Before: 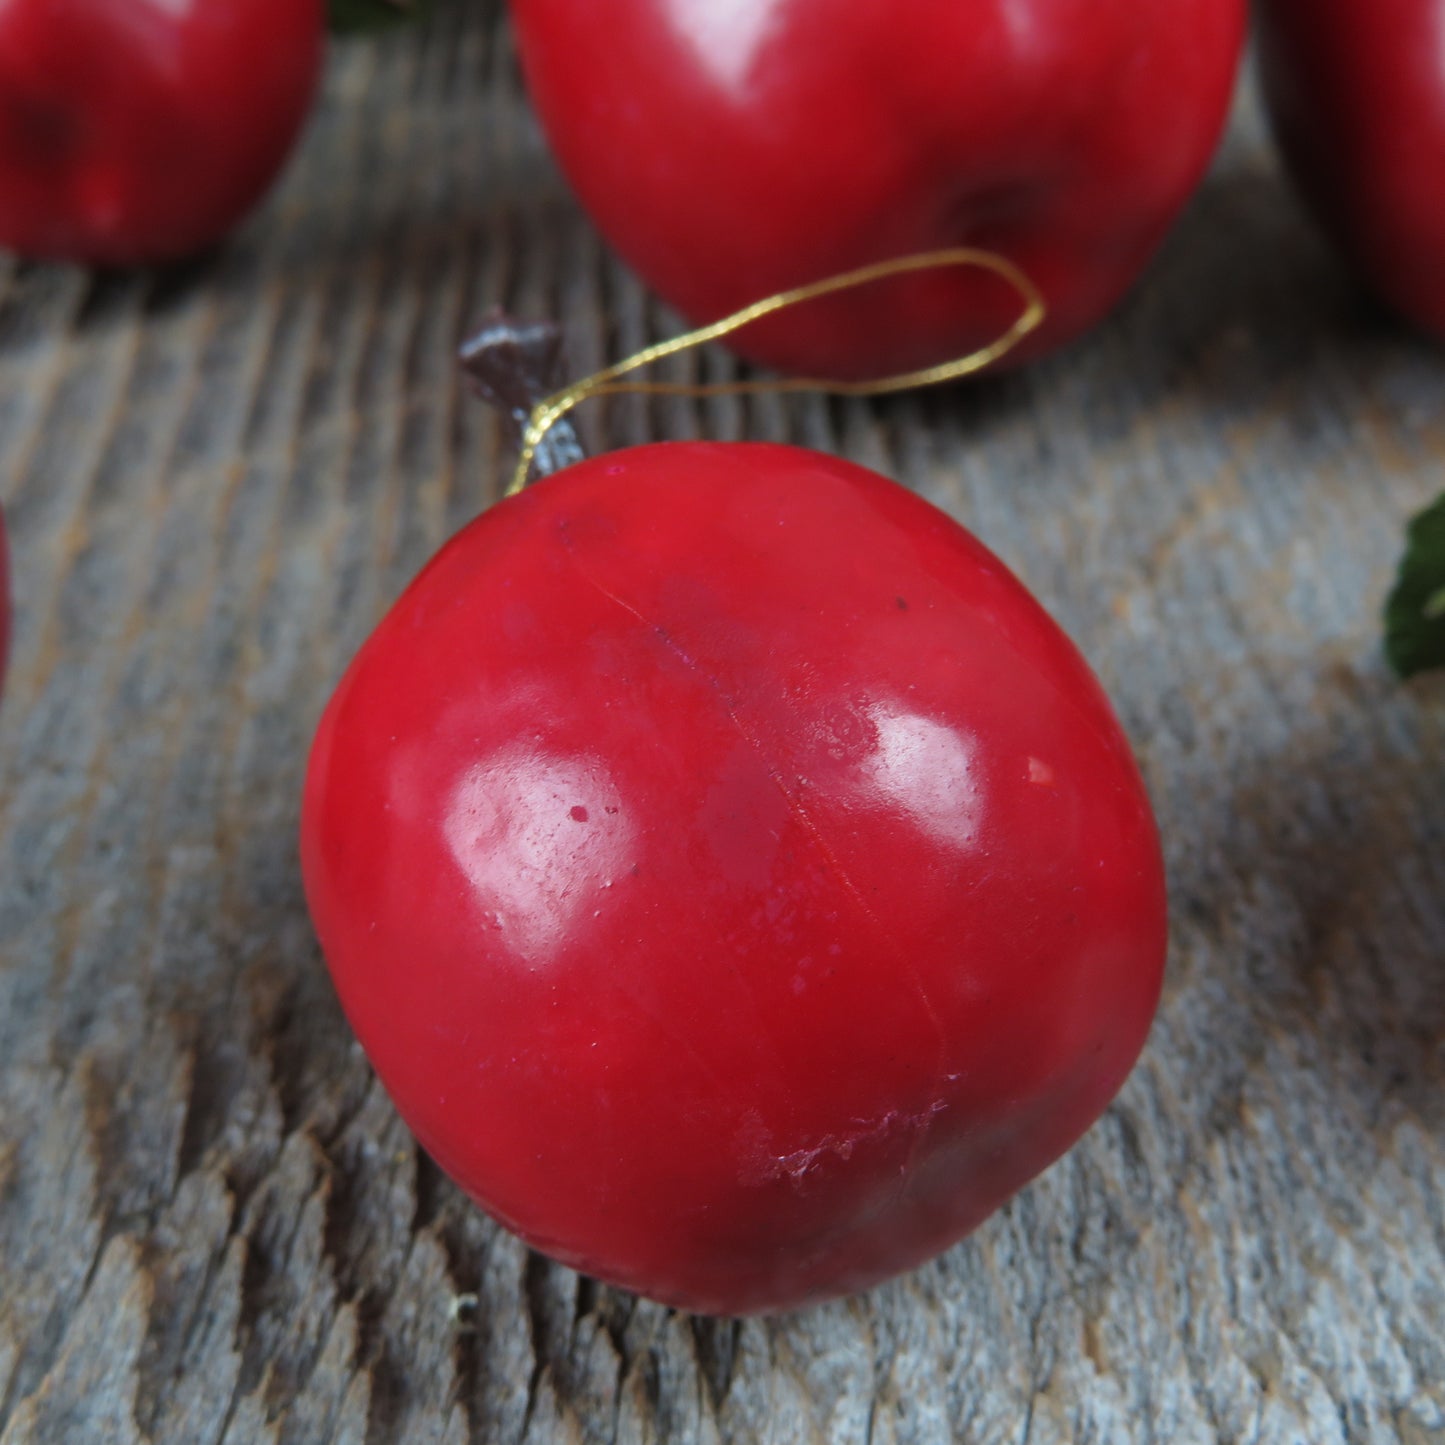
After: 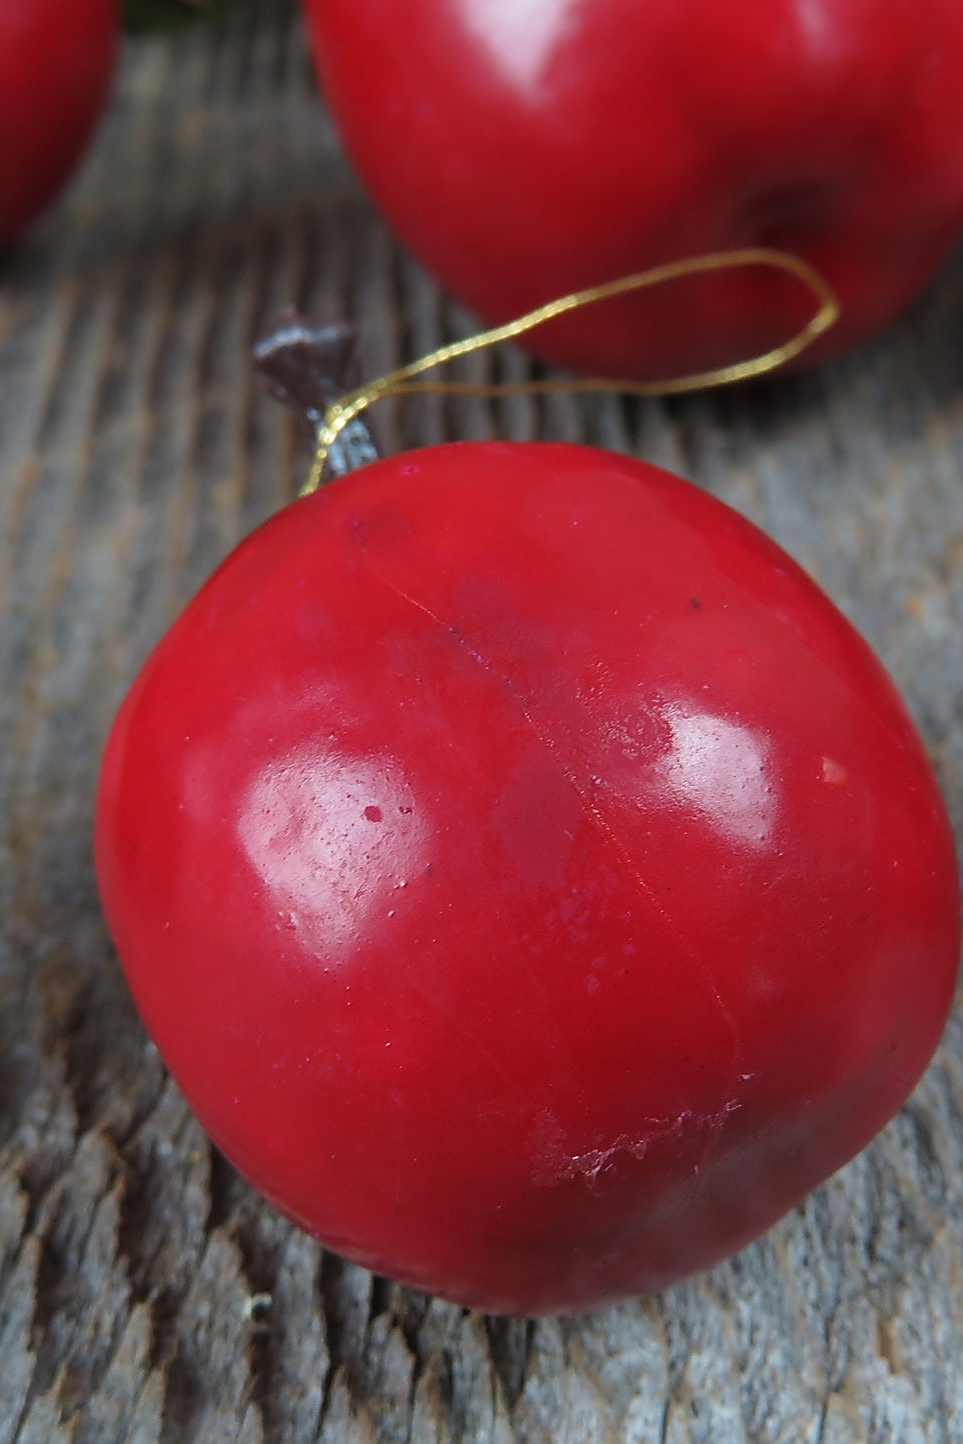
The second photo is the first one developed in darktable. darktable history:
crop and rotate: left 14.292%, right 19.041%
sharpen: radius 1.4, amount 1.25, threshold 0.7
